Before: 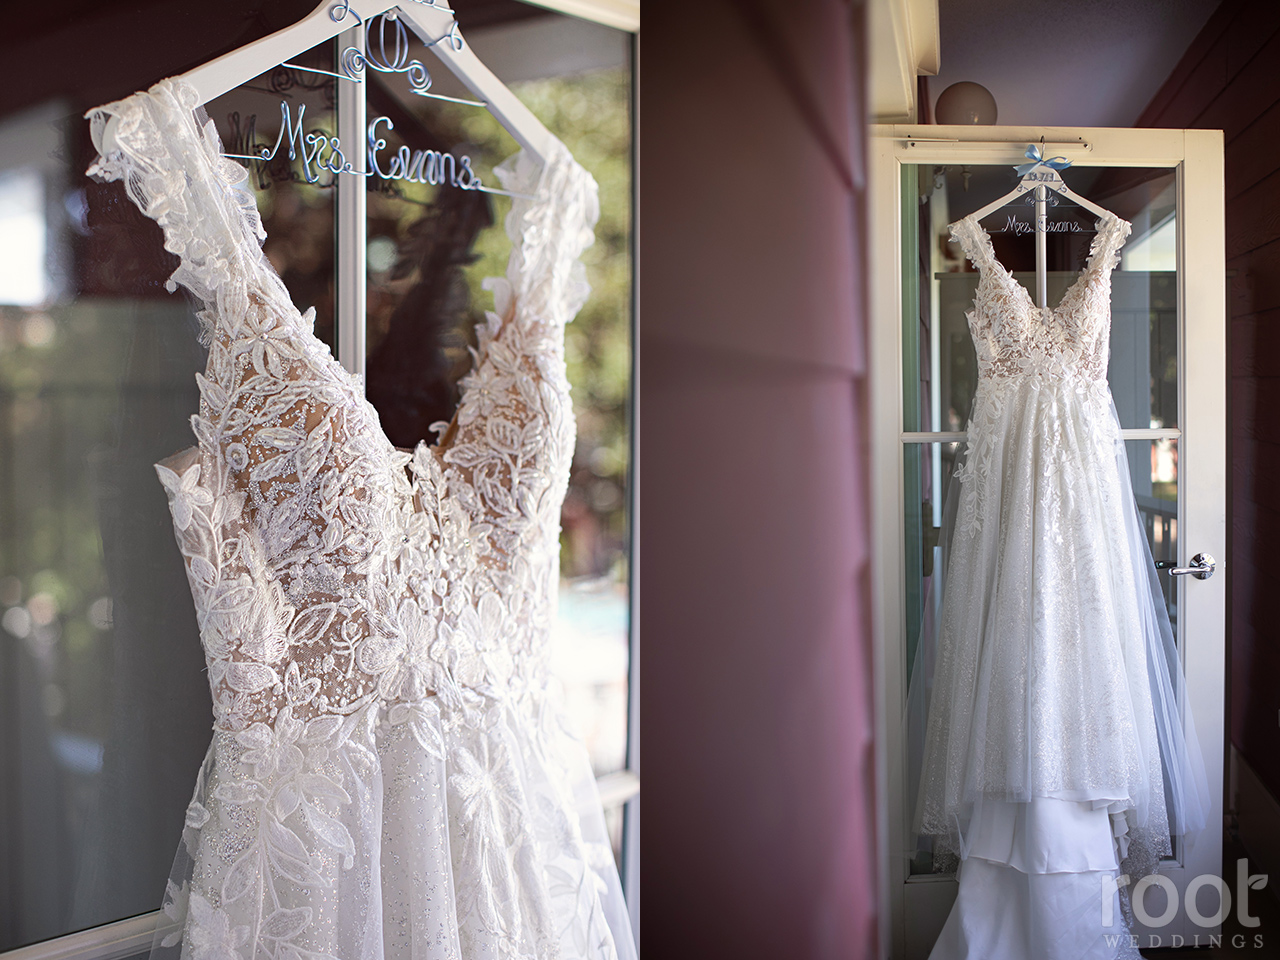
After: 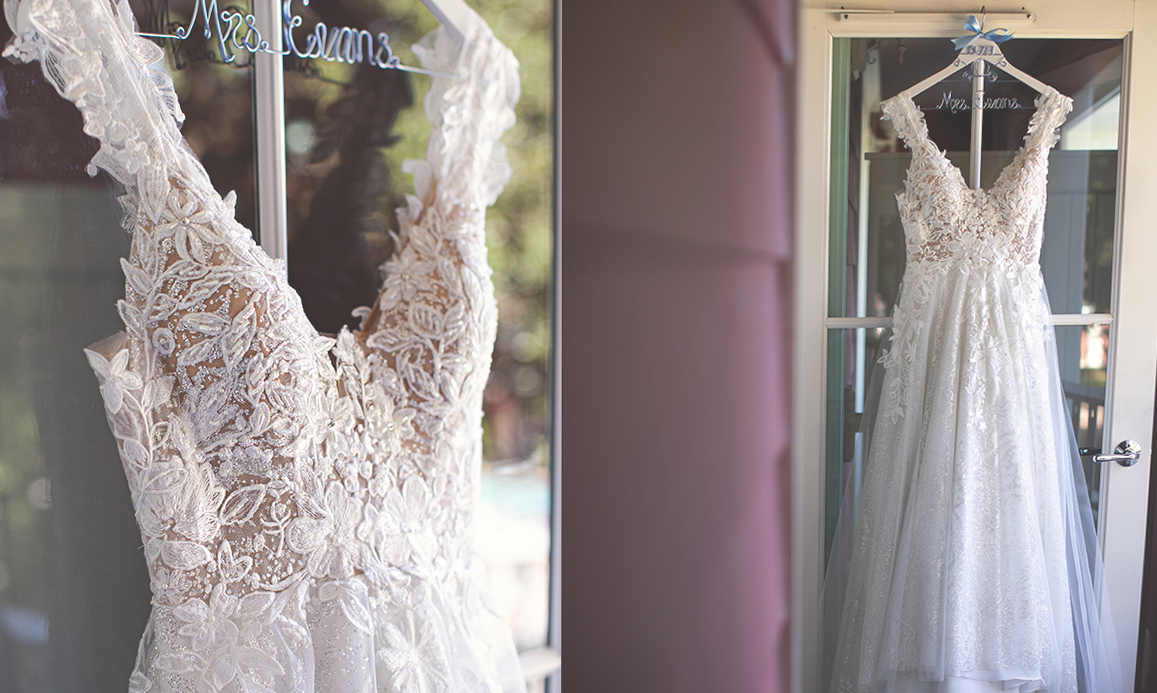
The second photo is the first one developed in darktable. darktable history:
exposure: black level correction -0.03, compensate highlight preservation false
crop and rotate: left 2.991%, top 13.302%, right 1.981%, bottom 12.636%
rotate and perspective: rotation 0.074°, lens shift (vertical) 0.096, lens shift (horizontal) -0.041, crop left 0.043, crop right 0.952, crop top 0.024, crop bottom 0.979
